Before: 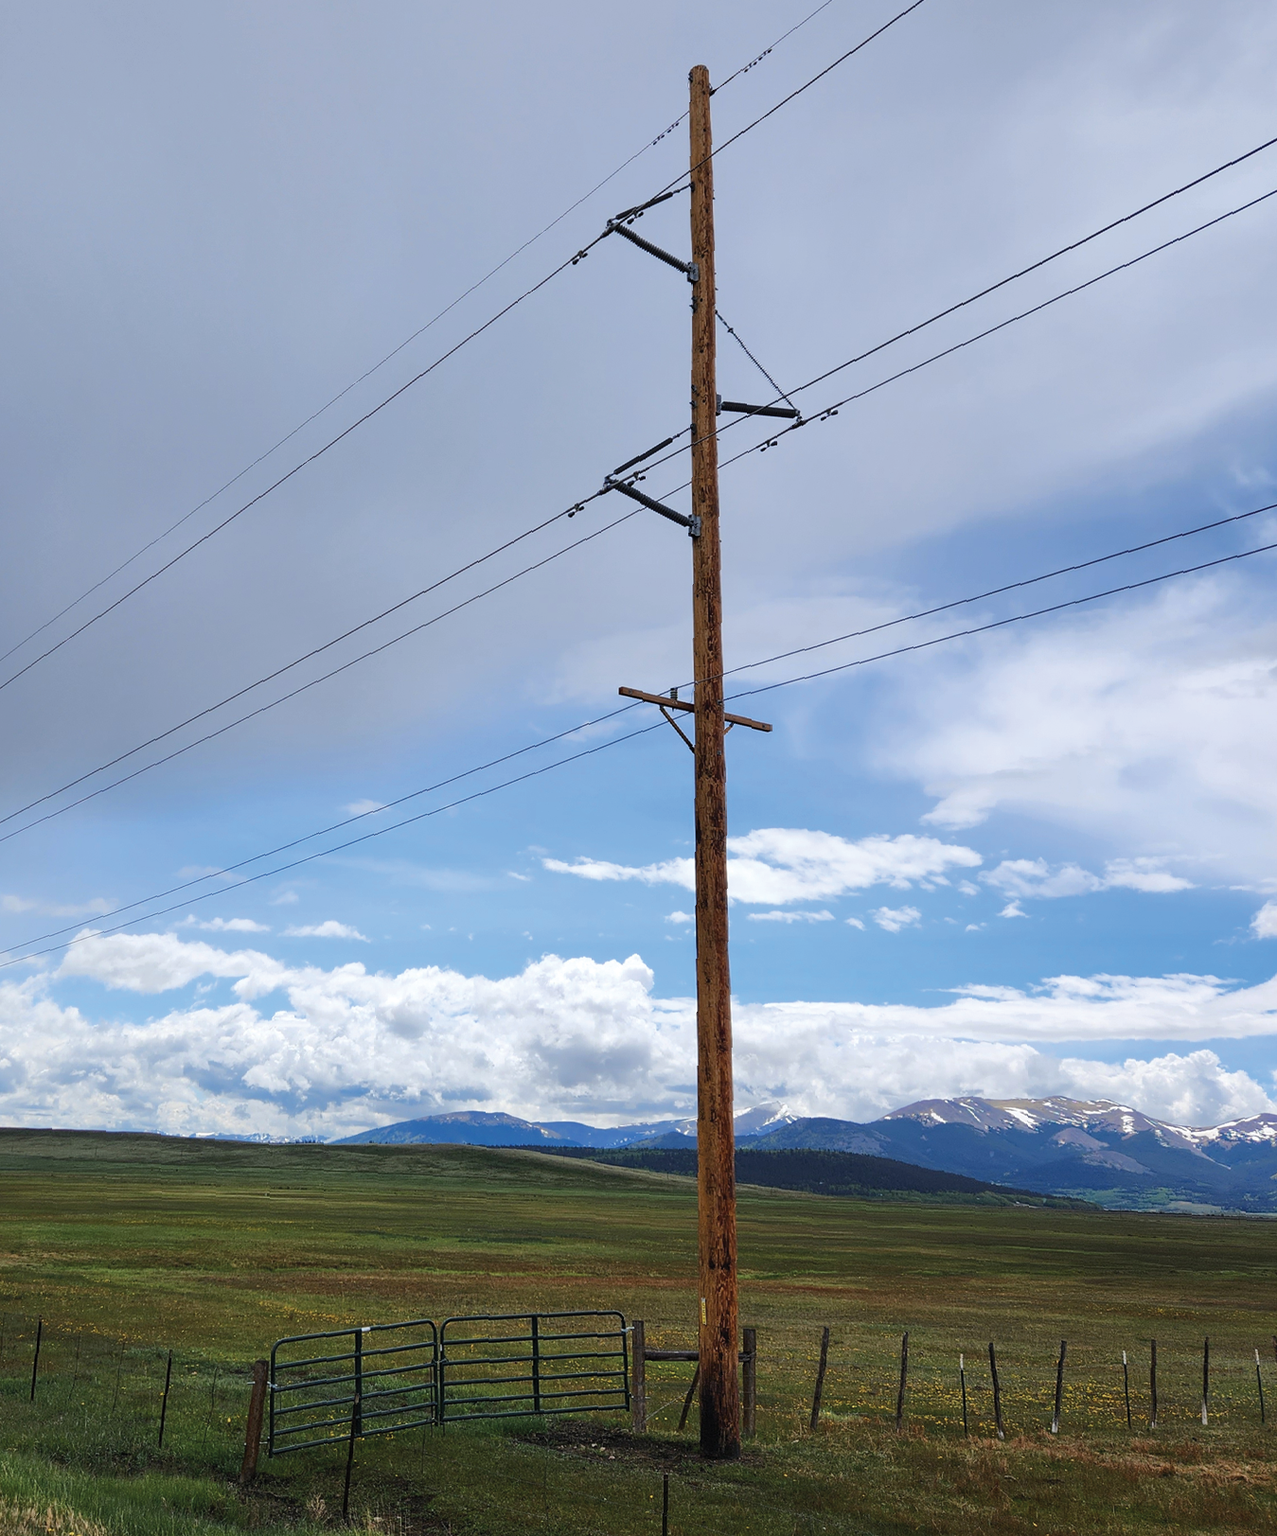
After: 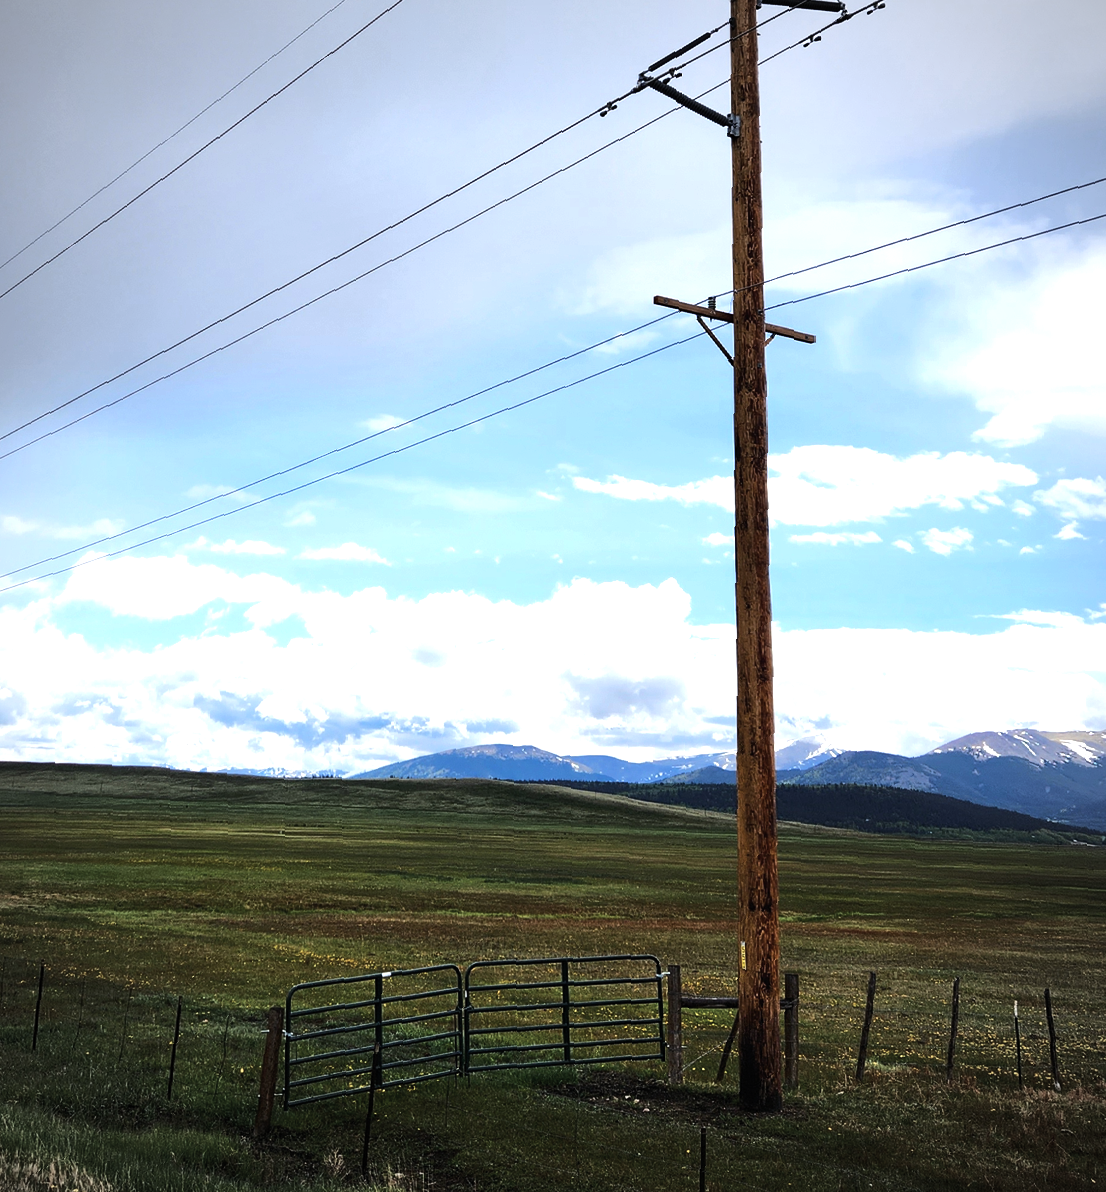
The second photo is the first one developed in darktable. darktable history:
contrast brightness saturation: saturation -0.05
crop: top 26.531%, right 17.959%
vignetting: fall-off radius 60.92%
tone equalizer: -8 EV -1.08 EV, -7 EV -1.01 EV, -6 EV -0.867 EV, -5 EV -0.578 EV, -3 EV 0.578 EV, -2 EV 0.867 EV, -1 EV 1.01 EV, +0 EV 1.08 EV, edges refinement/feathering 500, mask exposure compensation -1.57 EV, preserve details no
